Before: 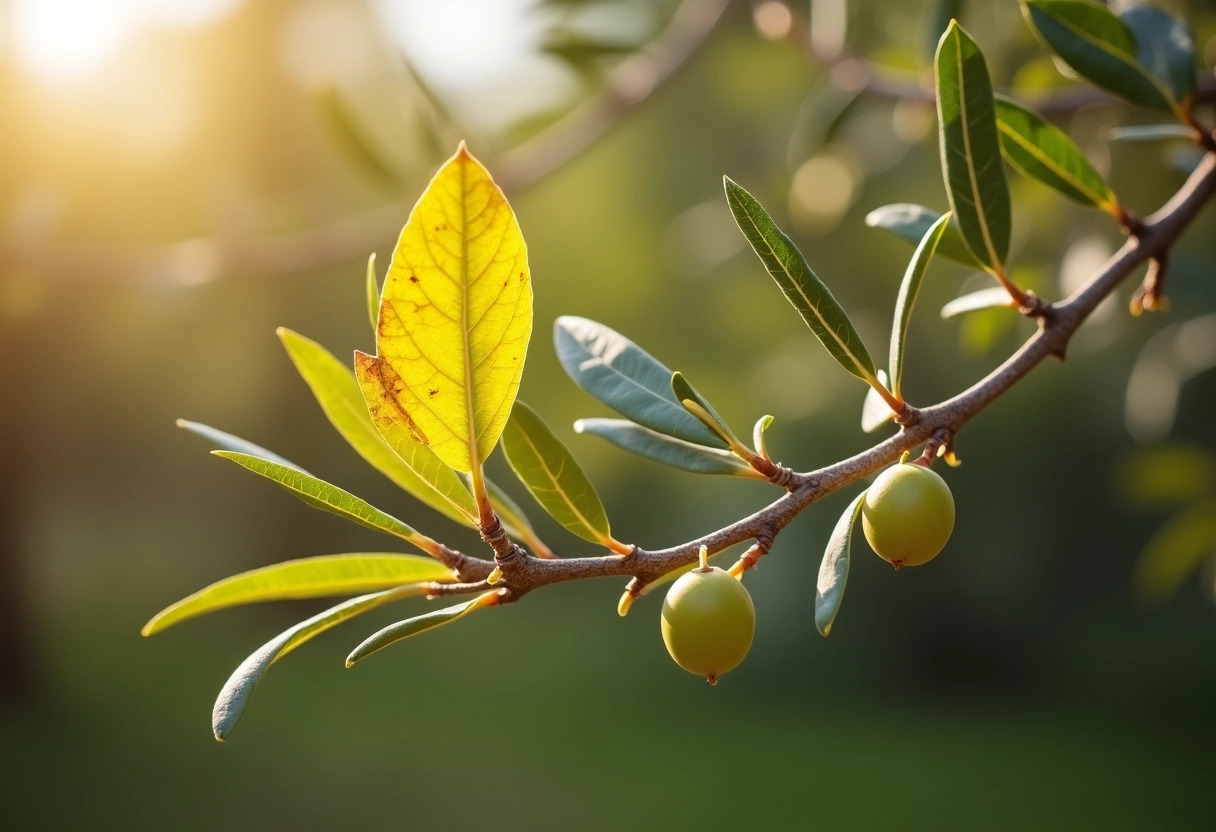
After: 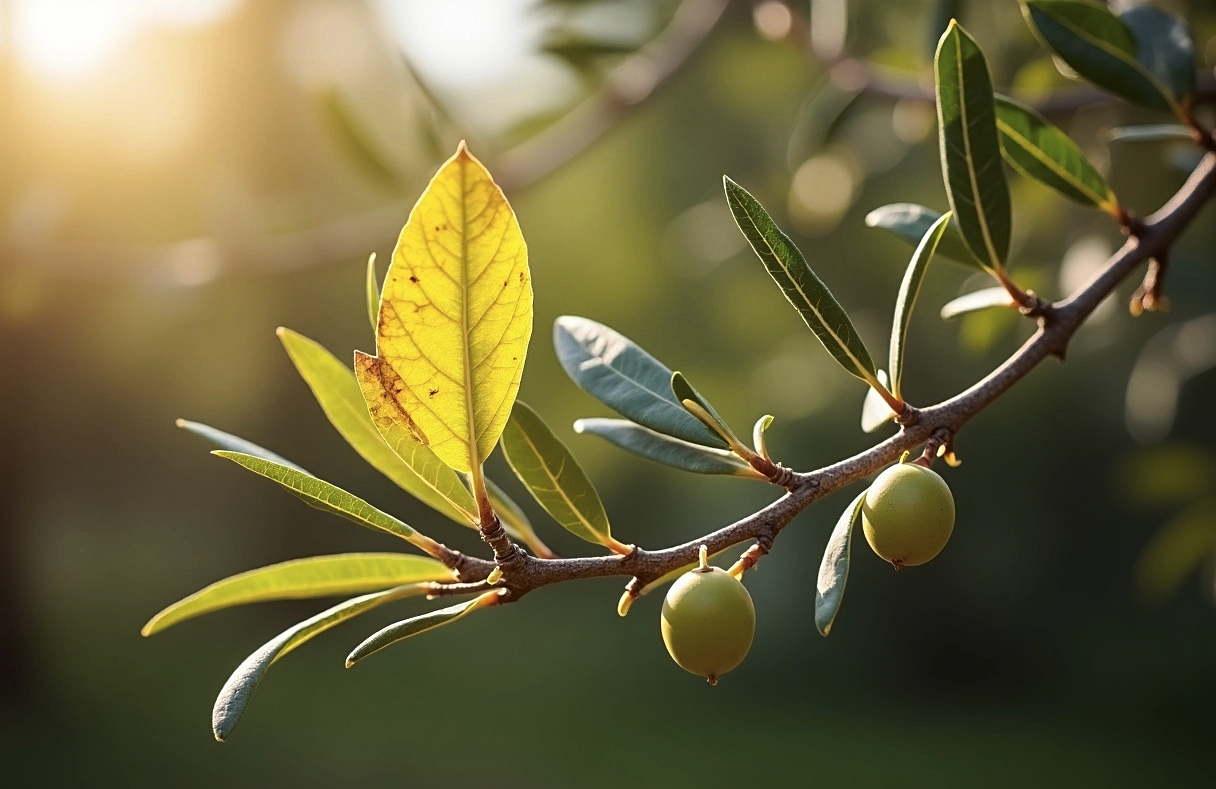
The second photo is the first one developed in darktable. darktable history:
contrast brightness saturation: contrast 0.11, saturation -0.17
crop and rotate: top 0%, bottom 5.097%
tone curve: curves: ch0 [(0, 0) (0.003, 0.002) (0.011, 0.009) (0.025, 0.021) (0.044, 0.037) (0.069, 0.058) (0.1, 0.084) (0.136, 0.114) (0.177, 0.149) (0.224, 0.188) (0.277, 0.232) (0.335, 0.281) (0.399, 0.341) (0.468, 0.416) (0.543, 0.496) (0.623, 0.574) (0.709, 0.659) (0.801, 0.754) (0.898, 0.876) (1, 1)], preserve colors none
sharpen: on, module defaults
